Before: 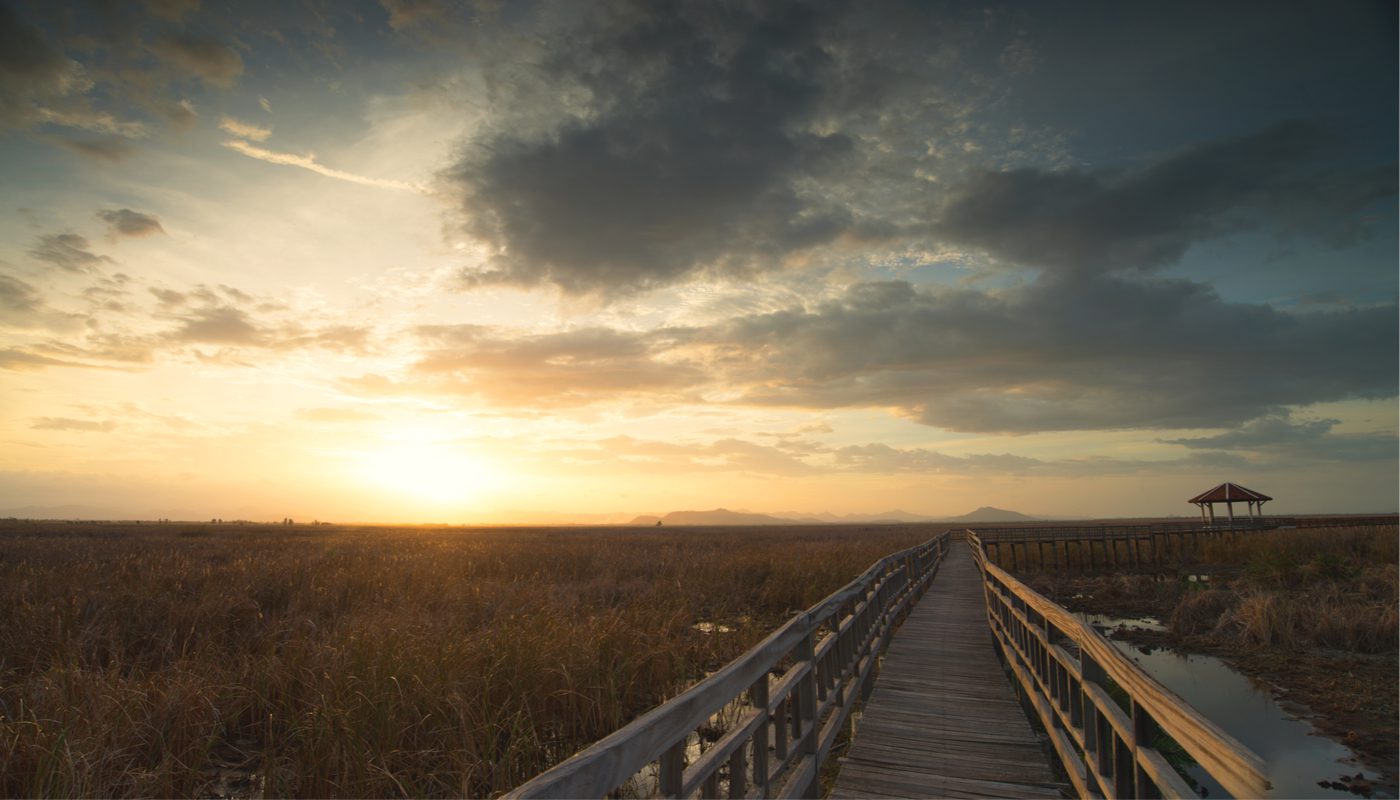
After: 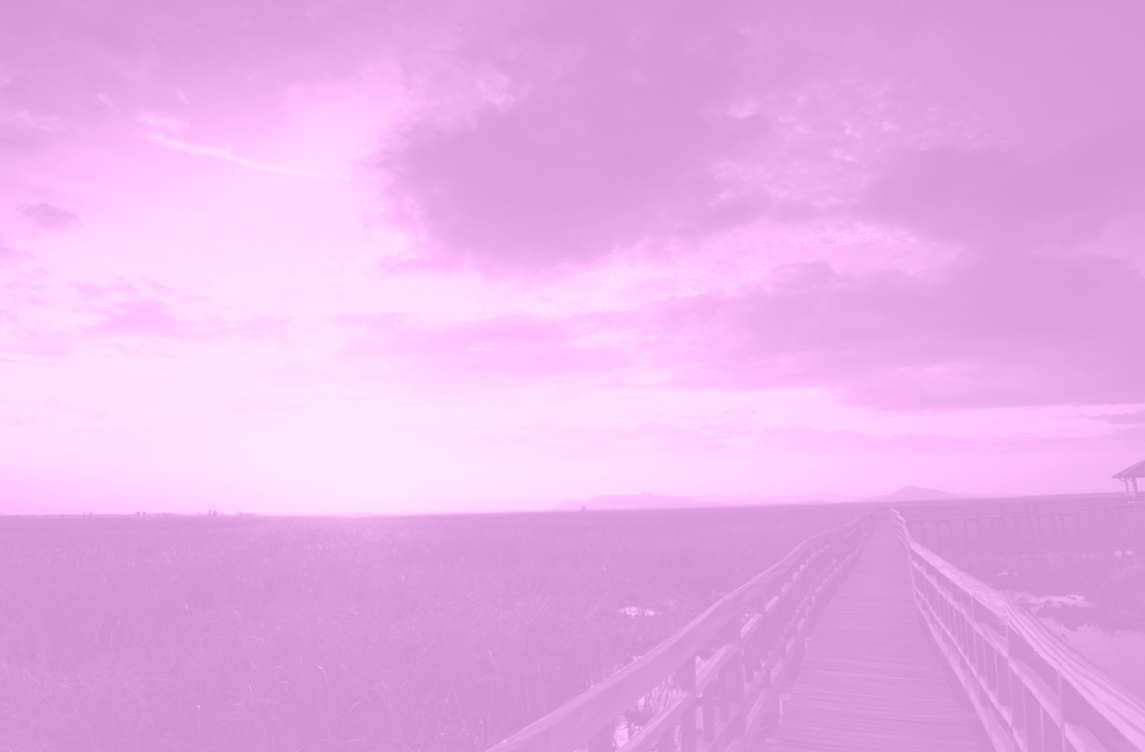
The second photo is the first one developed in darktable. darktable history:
contrast brightness saturation: contrast 0.13, brightness -0.24, saturation 0.14
crop and rotate: angle 1°, left 4.281%, top 0.642%, right 11.383%, bottom 2.486%
colorize: hue 331.2°, saturation 75%, source mix 30.28%, lightness 70.52%, version 1
color correction: saturation 2.15
